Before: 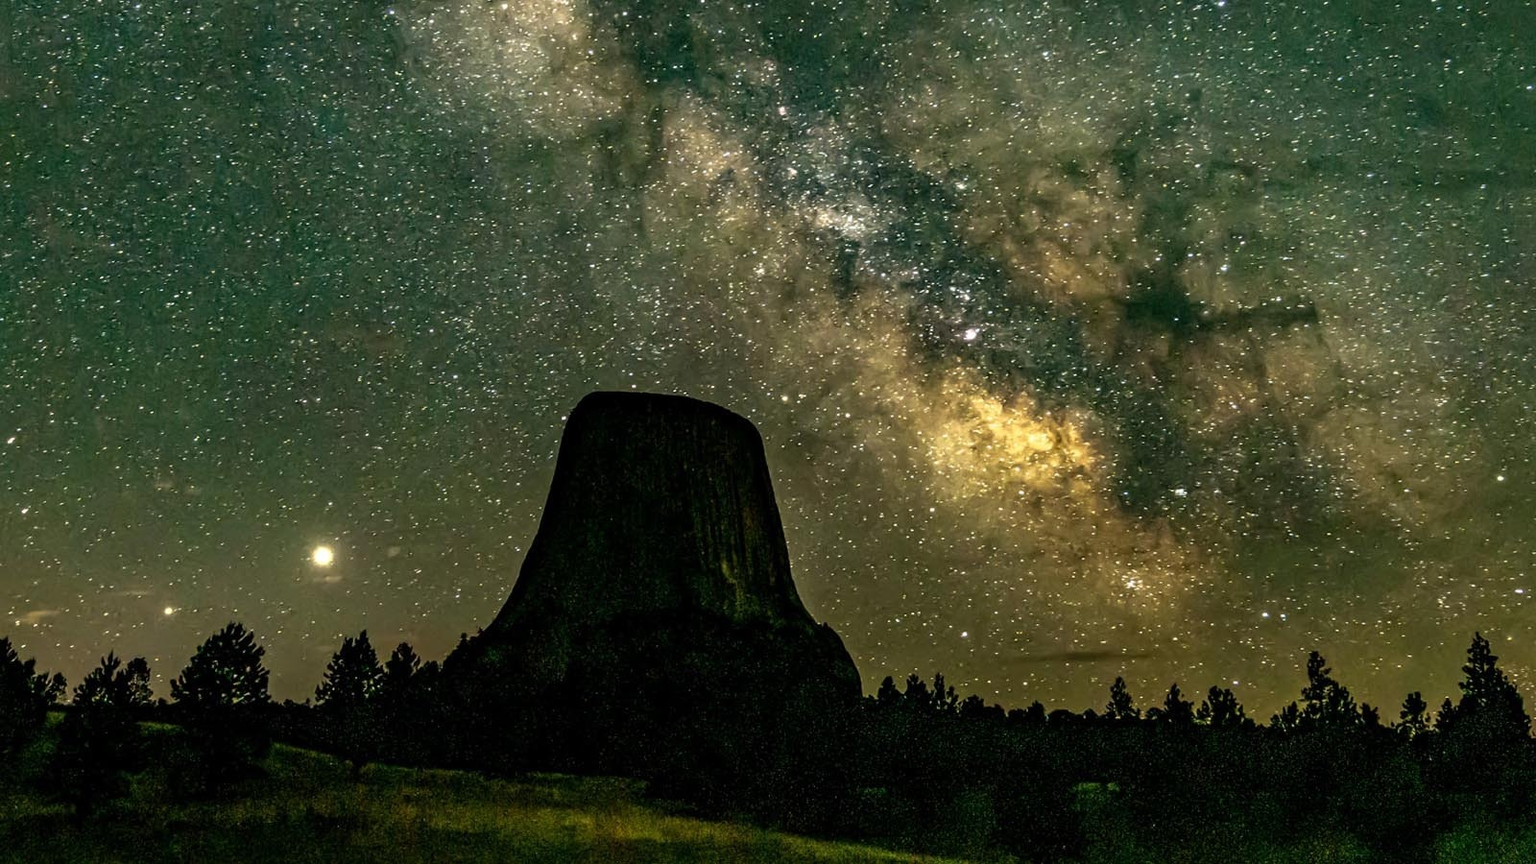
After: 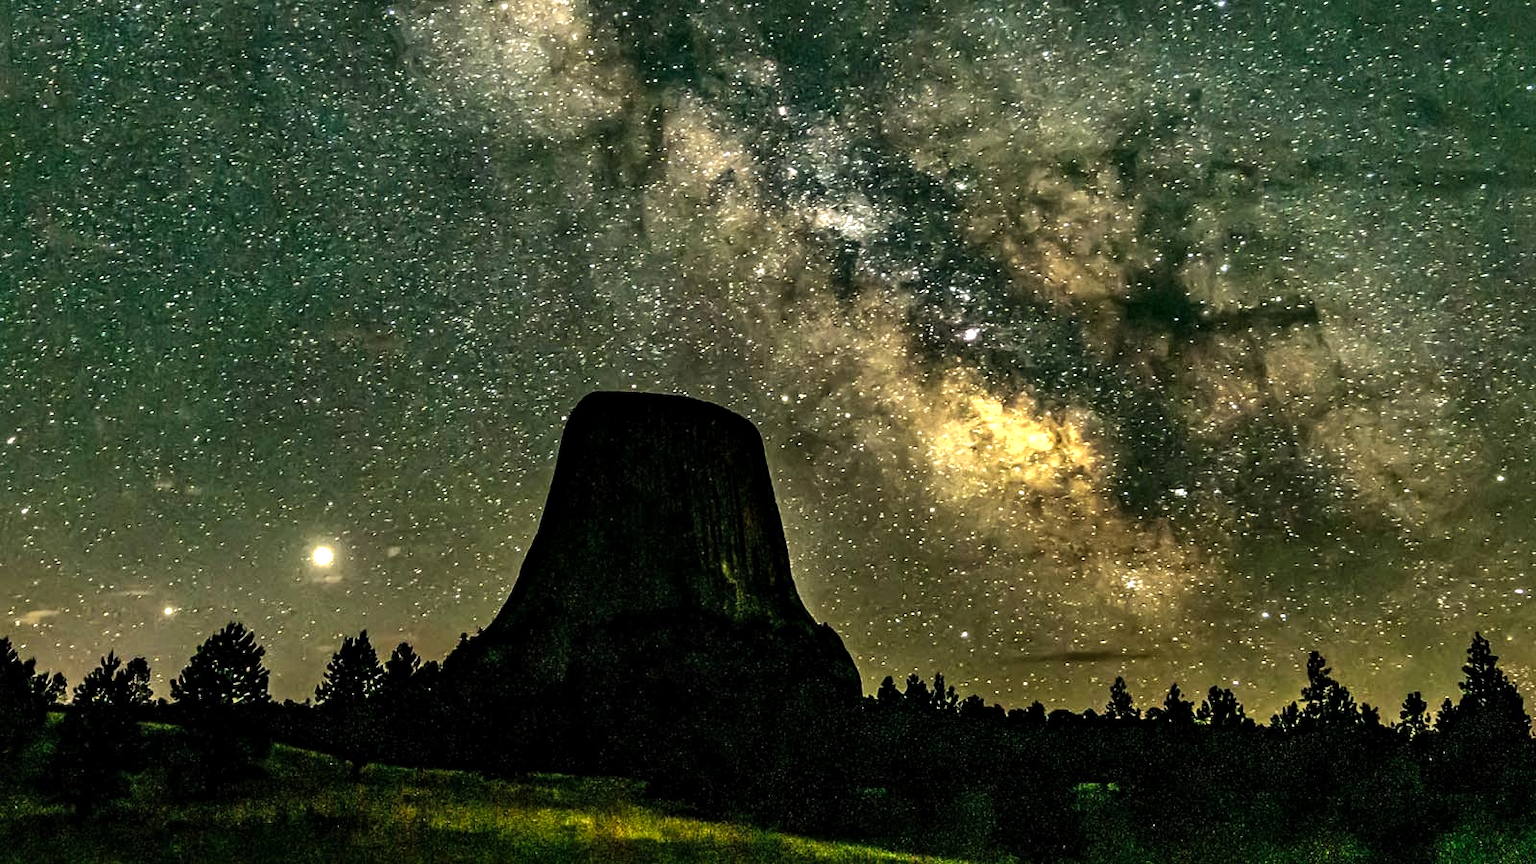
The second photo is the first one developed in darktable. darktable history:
local contrast: mode bilateral grid, contrast 21, coarseness 51, detail 119%, midtone range 0.2
tone equalizer: -8 EV -0.731 EV, -7 EV -0.701 EV, -6 EV -0.627 EV, -5 EV -0.41 EV, -3 EV 0.379 EV, -2 EV 0.6 EV, -1 EV 0.674 EV, +0 EV 0.753 EV, edges refinement/feathering 500, mask exposure compensation -1.57 EV, preserve details no
shadows and highlights: soften with gaussian
